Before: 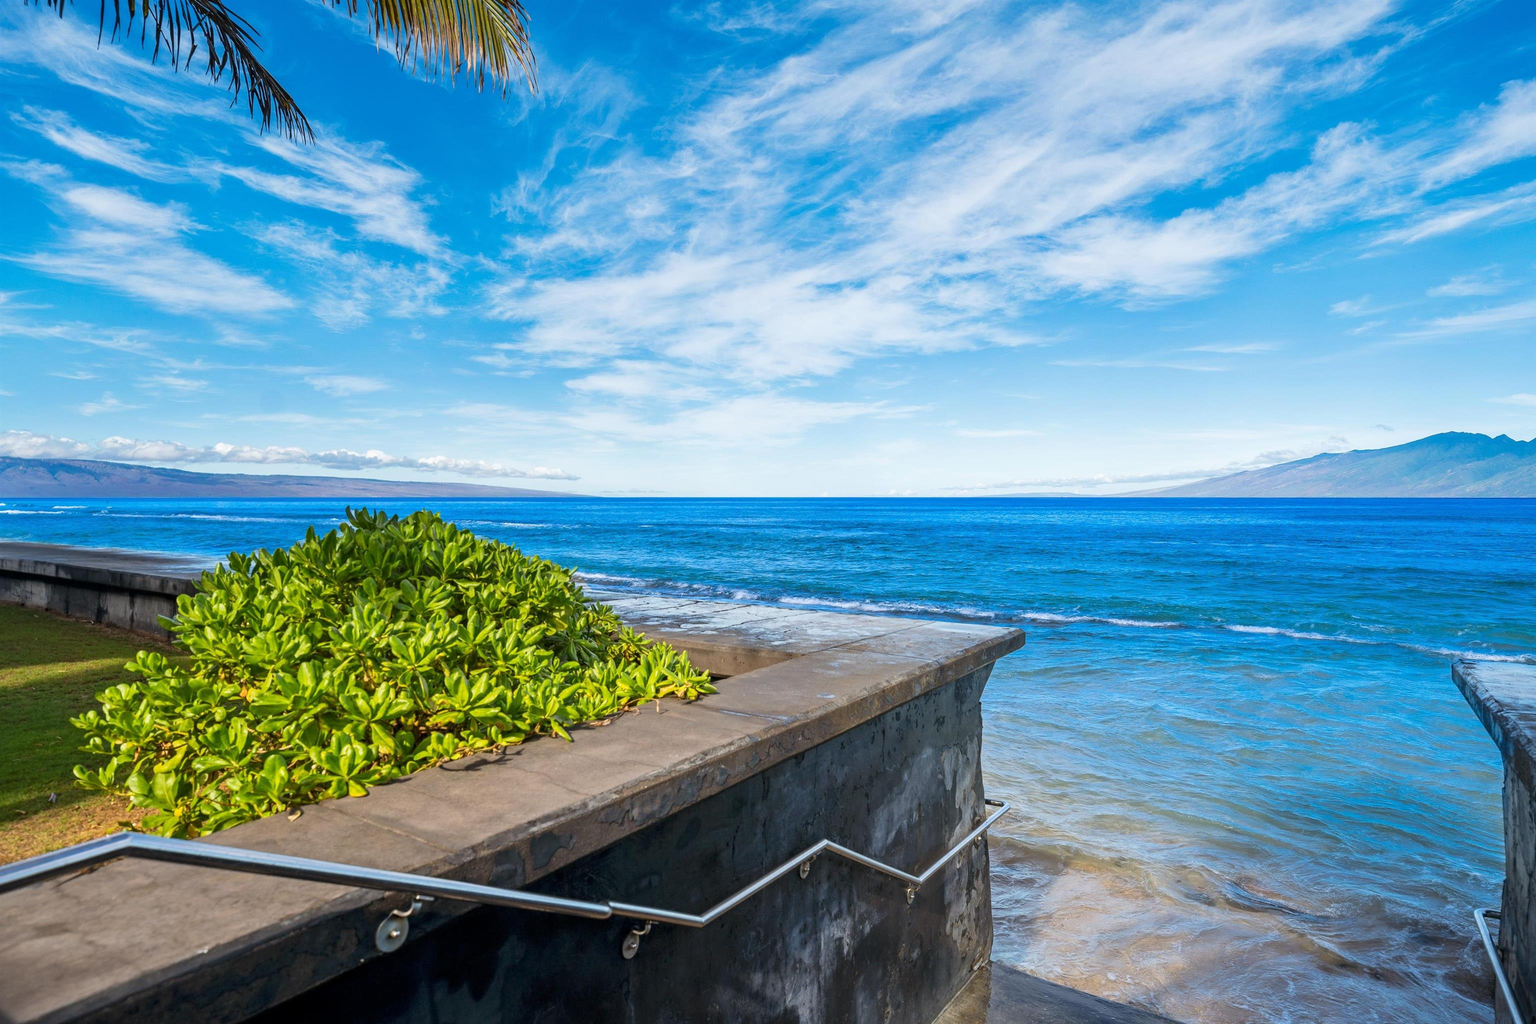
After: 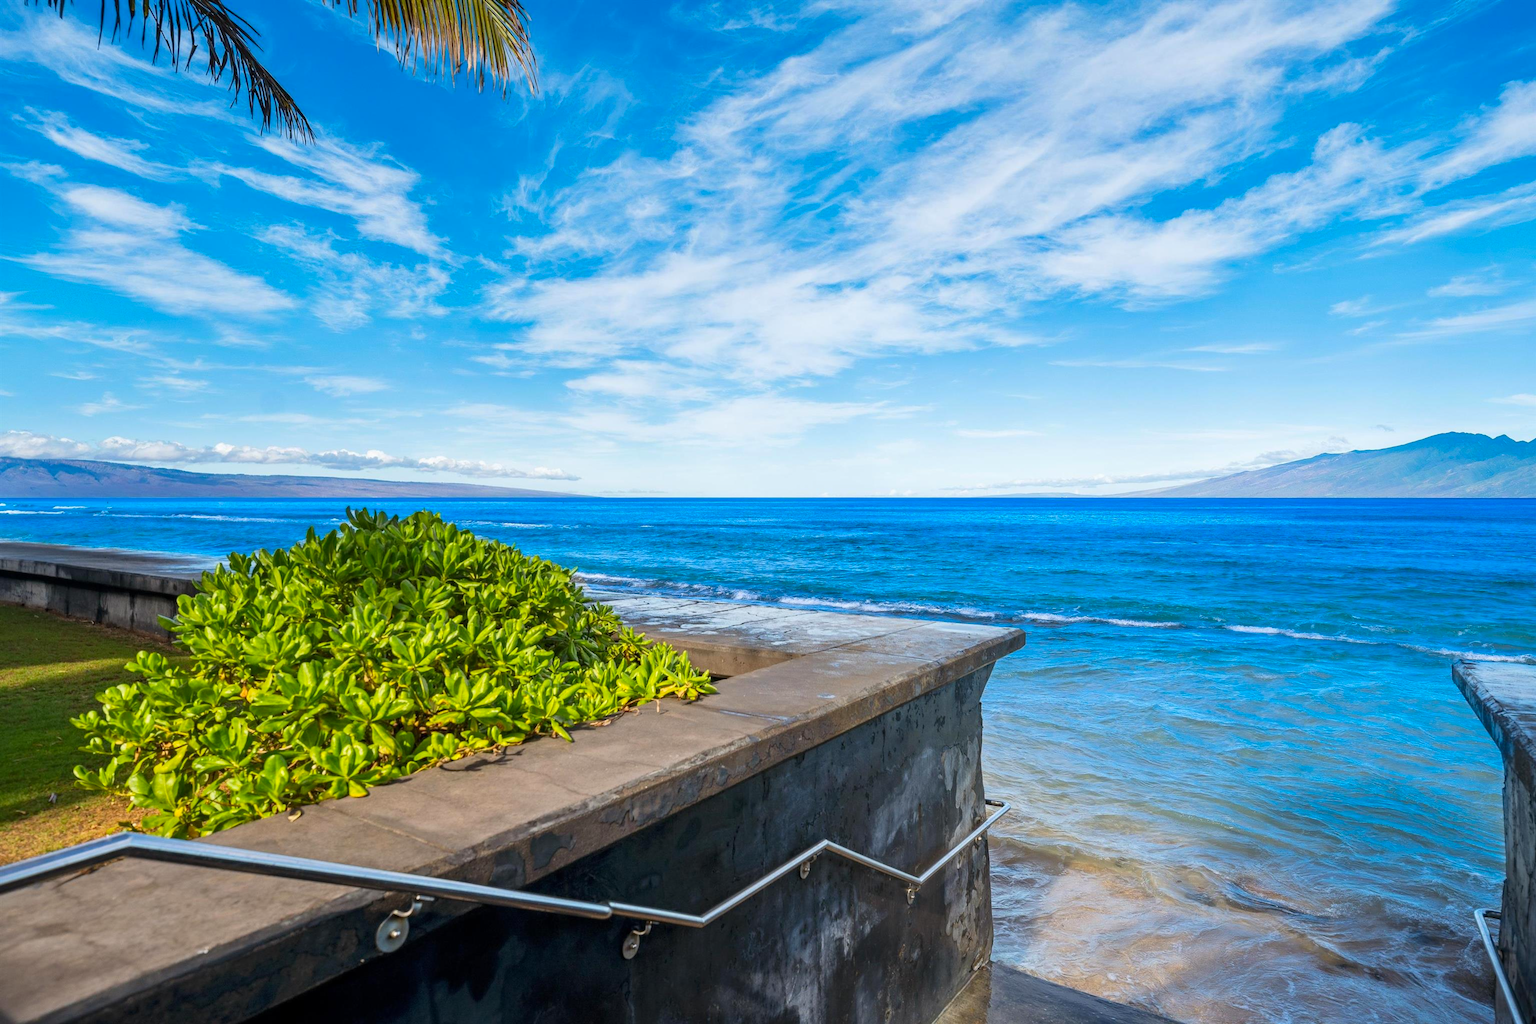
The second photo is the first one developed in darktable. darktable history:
color correction: highlights b* 0.007, saturation 1.11
